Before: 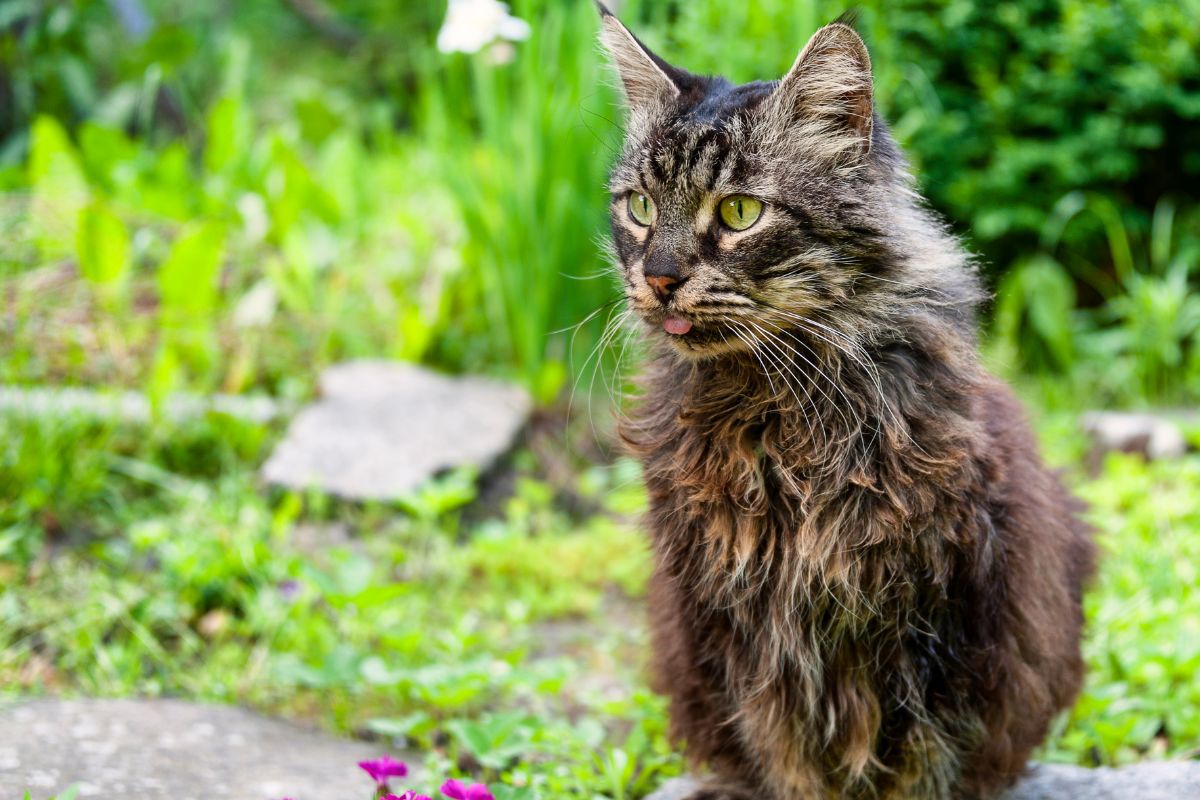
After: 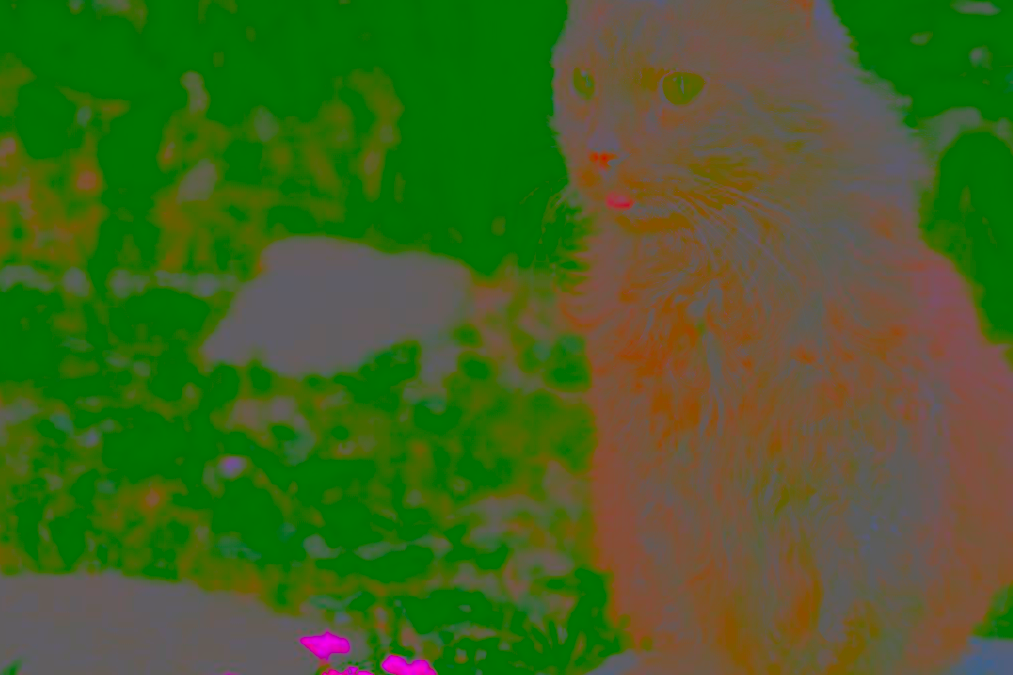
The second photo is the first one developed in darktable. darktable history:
contrast brightness saturation: contrast -0.99, brightness -0.17, saturation 0.75
crop and rotate: left 4.842%, top 15.51%, right 10.668%
